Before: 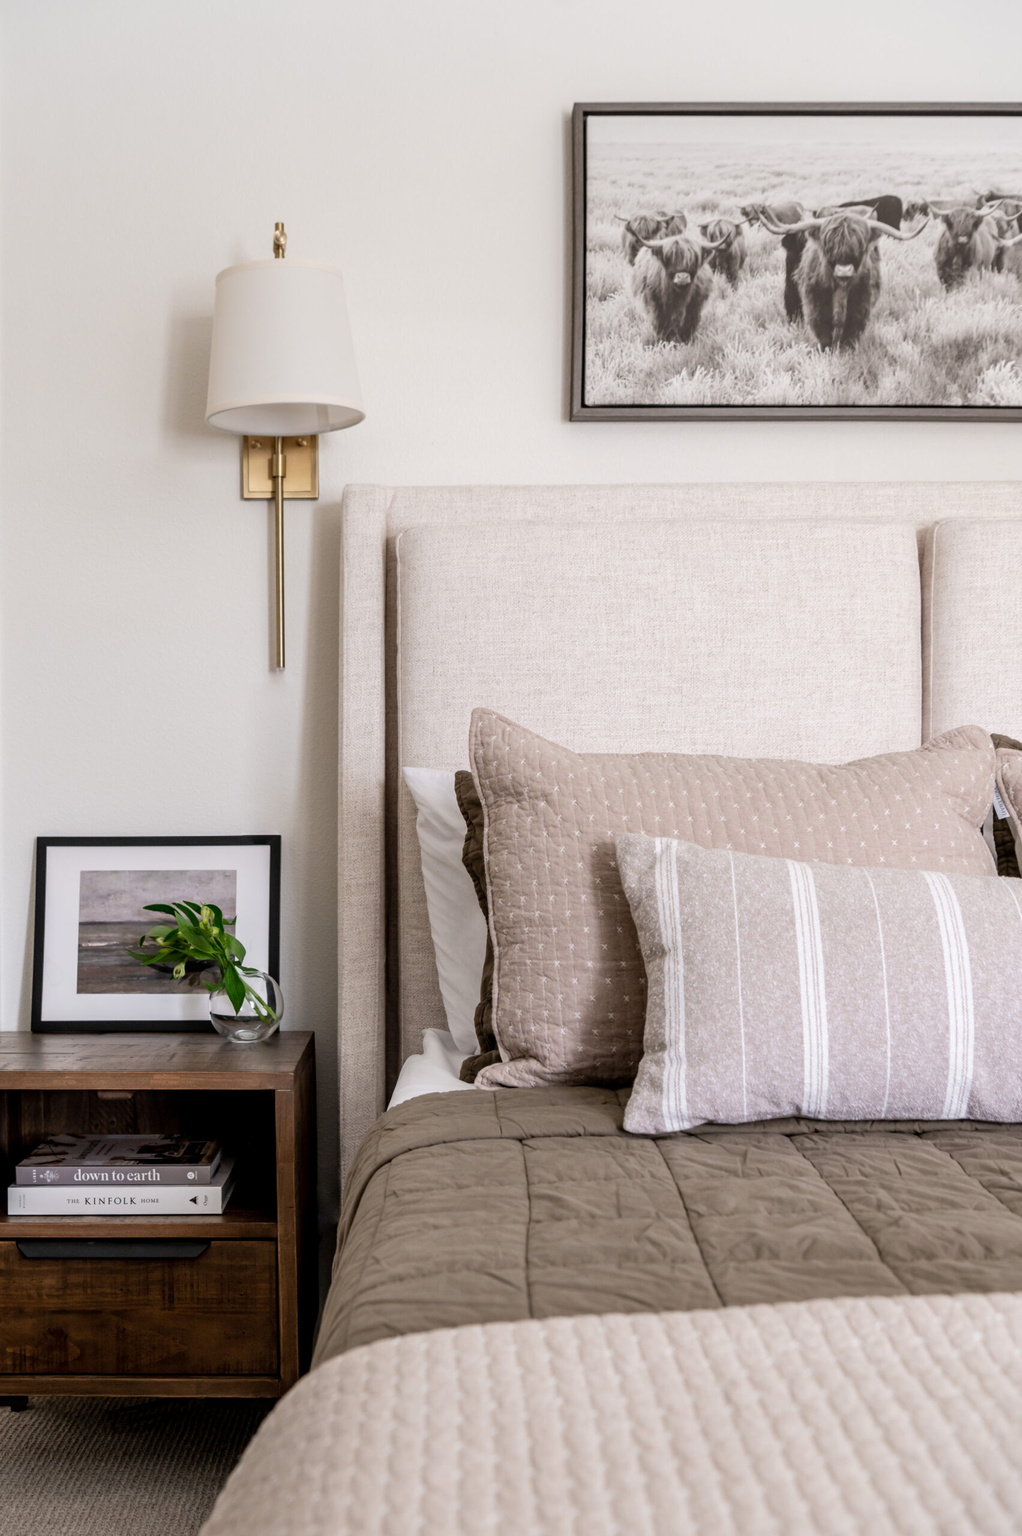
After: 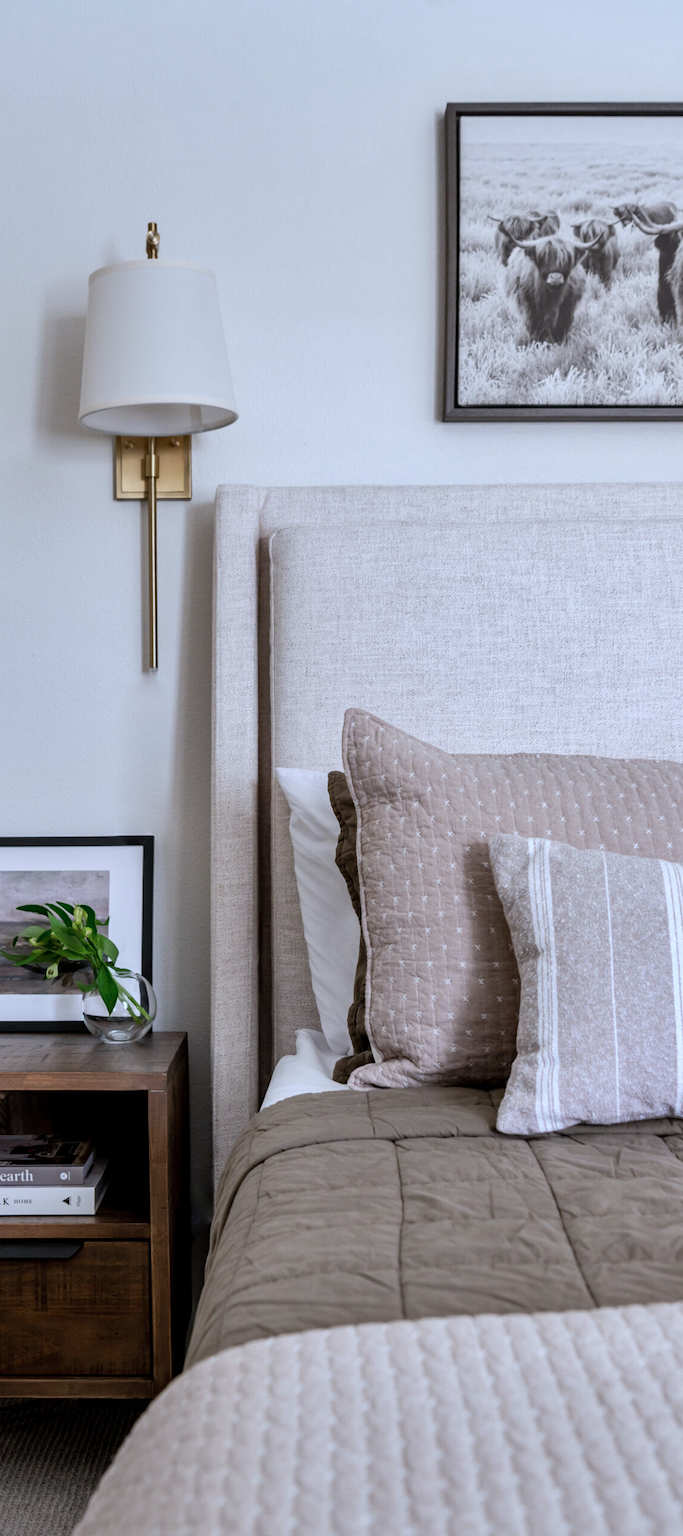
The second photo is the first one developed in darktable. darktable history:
color calibration: x 0.372, y 0.387, temperature 4286.02 K
shadows and highlights: shadows 5.92, soften with gaussian
crop and rotate: left 12.469%, right 20.682%
